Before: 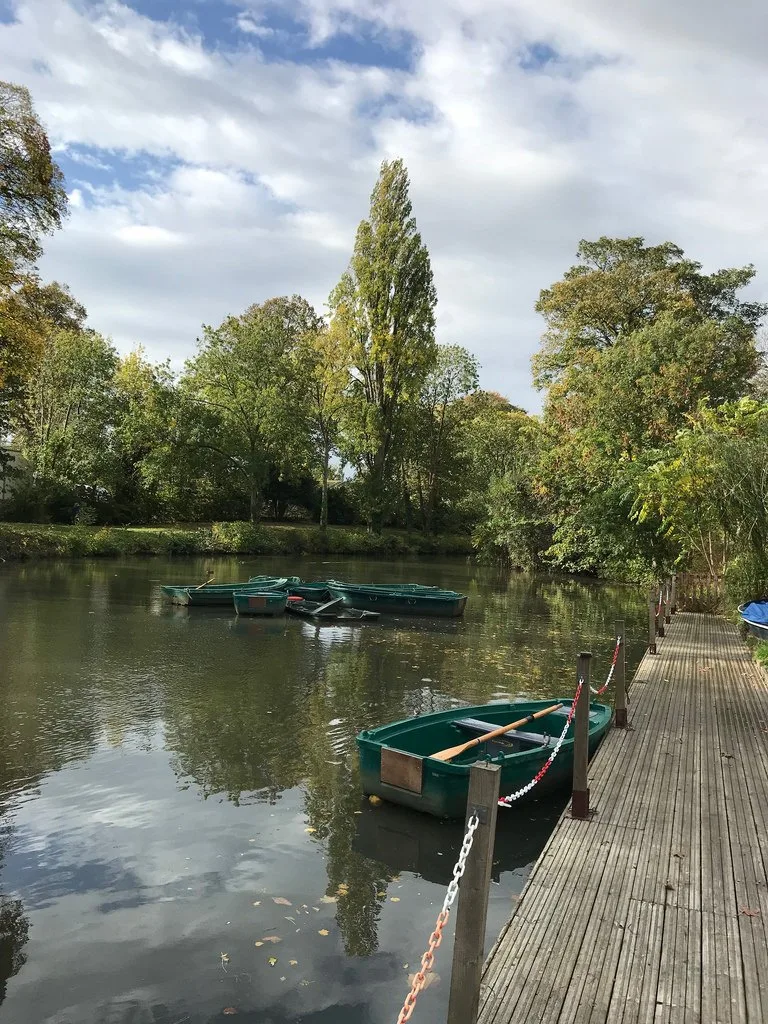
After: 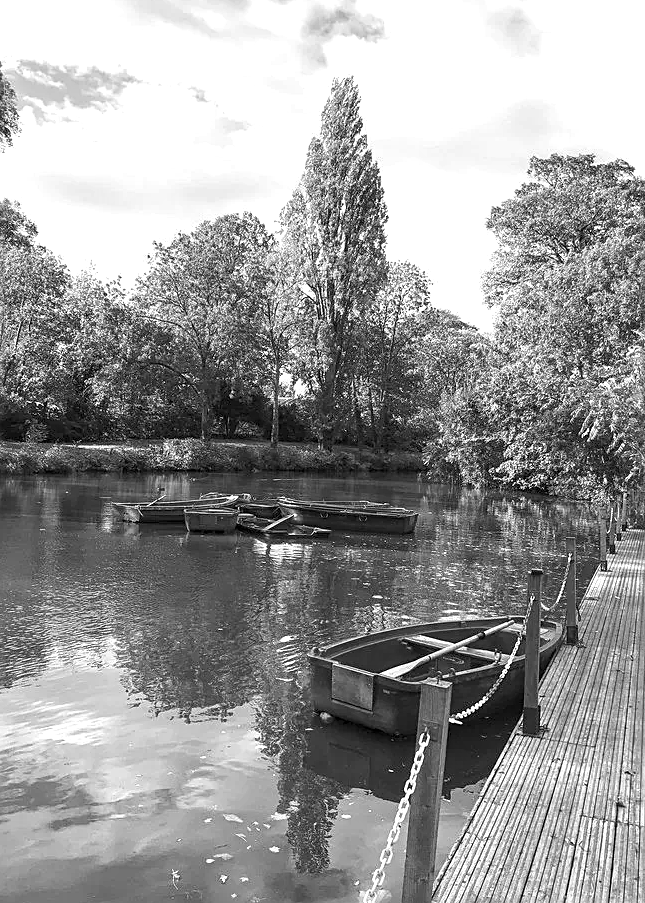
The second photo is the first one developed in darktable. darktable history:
local contrast: on, module defaults
sharpen: on, module defaults
monochrome: on, module defaults
exposure: black level correction 0, exposure 0.7 EV, compensate exposure bias true, compensate highlight preservation false
crop: left 6.446%, top 8.188%, right 9.538%, bottom 3.548%
